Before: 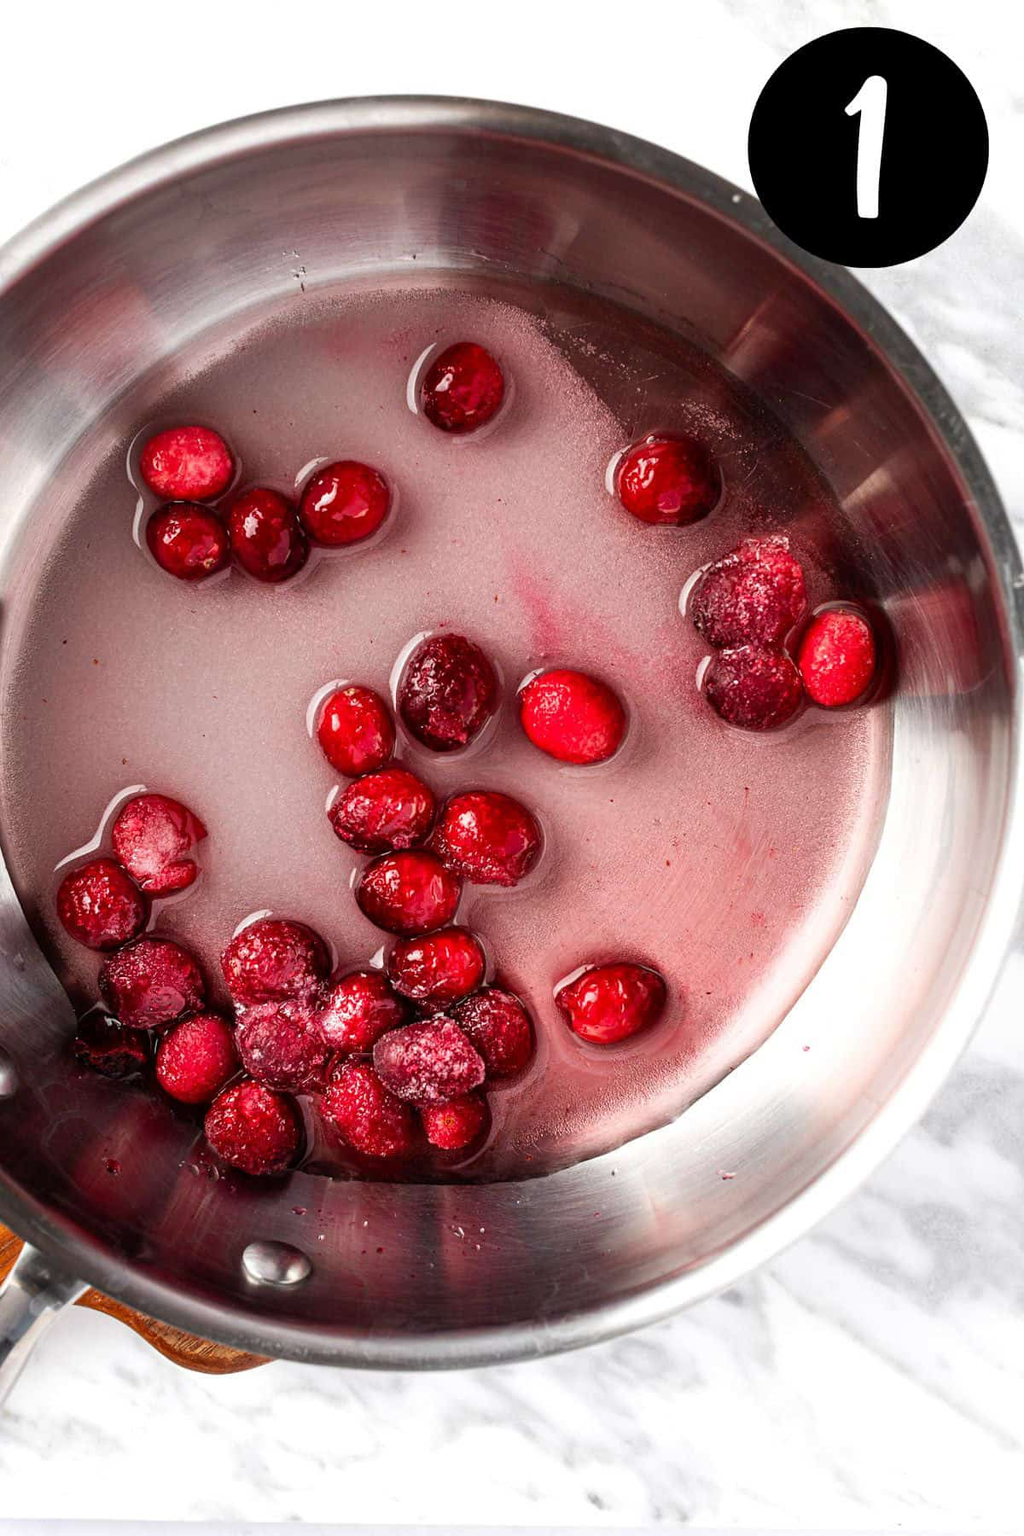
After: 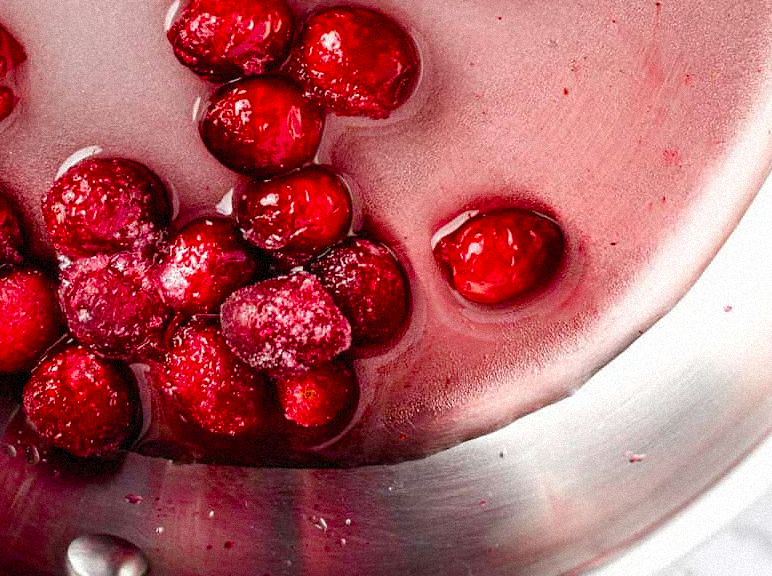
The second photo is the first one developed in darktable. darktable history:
color balance rgb: perceptual saturation grading › global saturation 20%, perceptual saturation grading › highlights -25%, perceptual saturation grading › shadows 50%
grain: mid-tones bias 0%
tone equalizer: -8 EV -0.55 EV
crop: left 18.091%, top 51.13%, right 17.525%, bottom 16.85%
